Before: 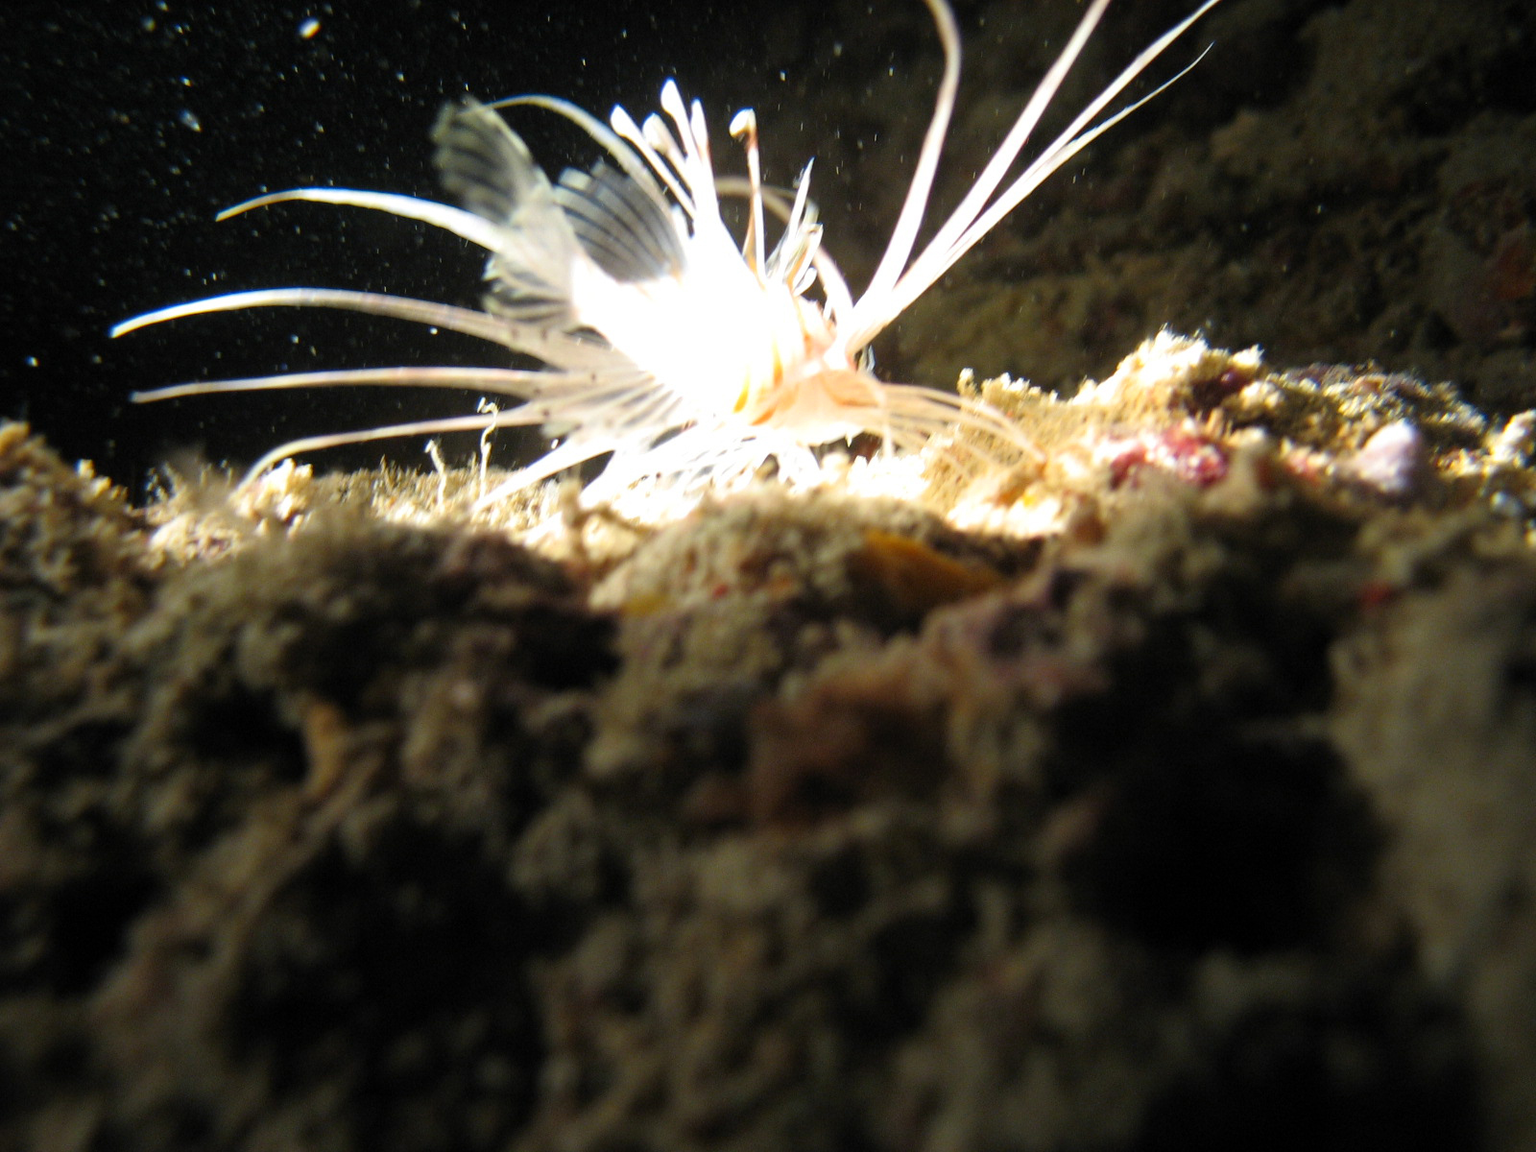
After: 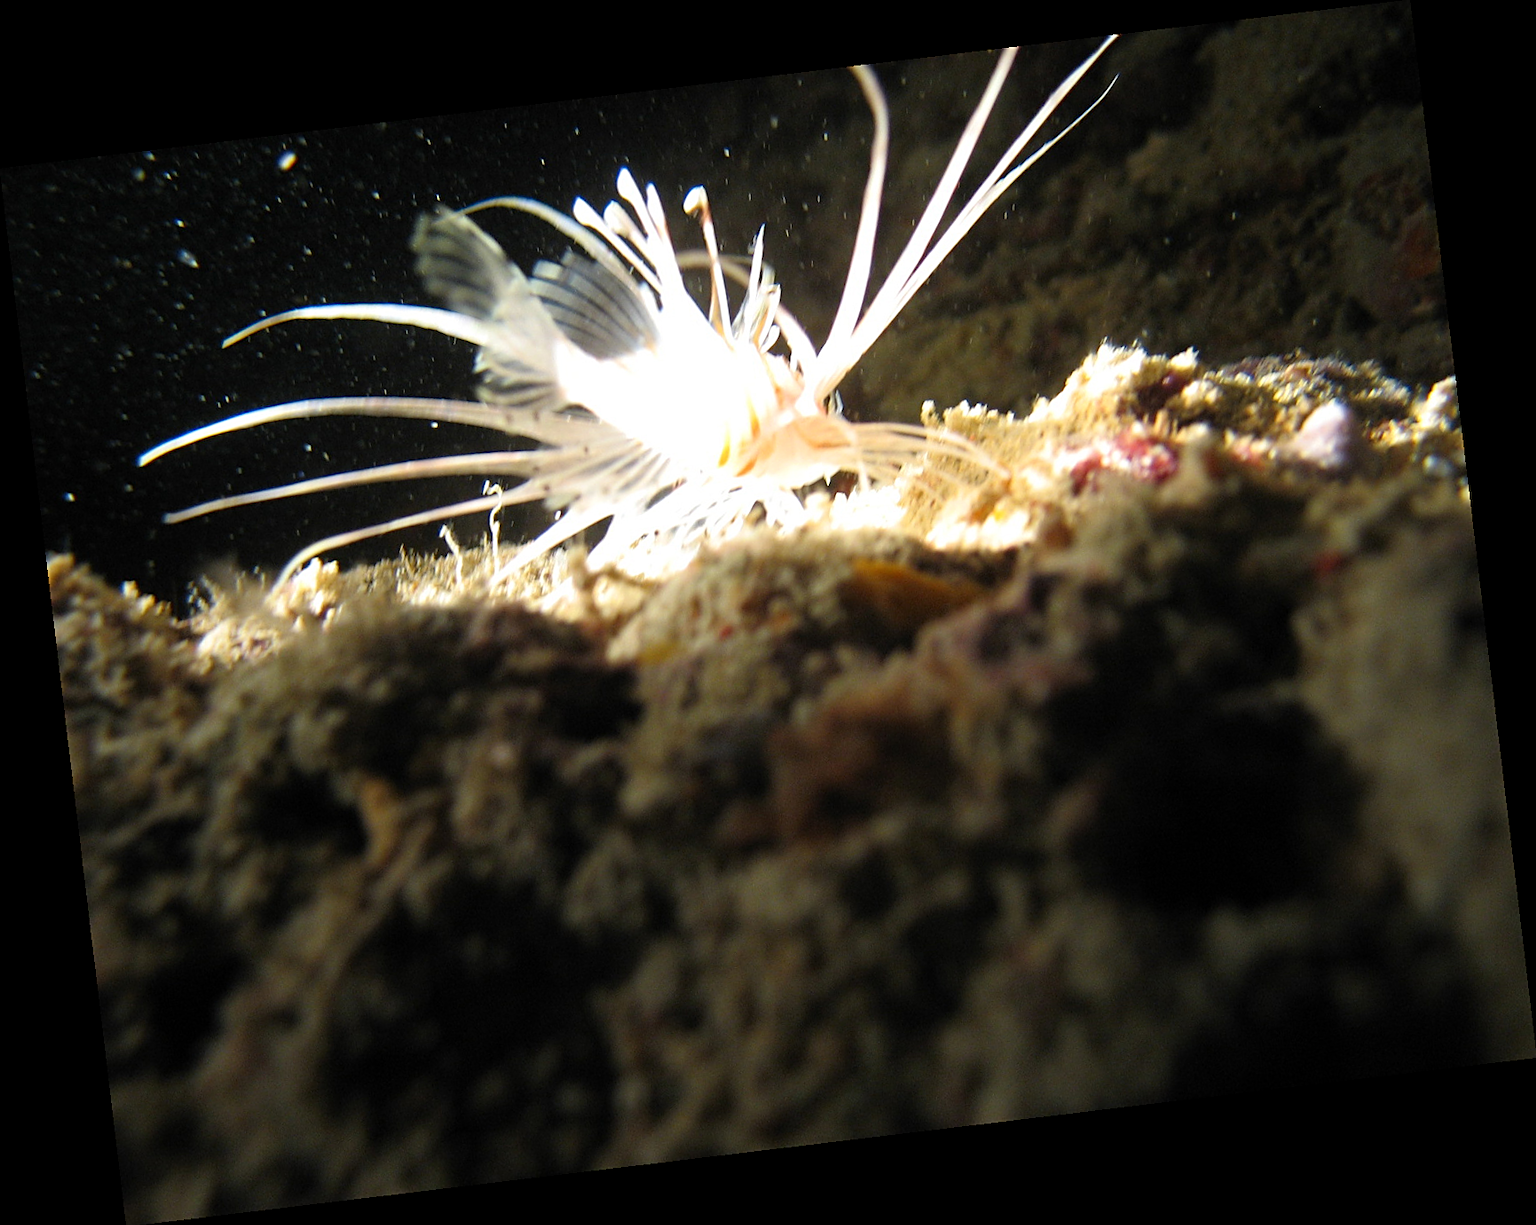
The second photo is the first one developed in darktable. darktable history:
rotate and perspective: rotation -6.83°, automatic cropping off
sharpen: on, module defaults
